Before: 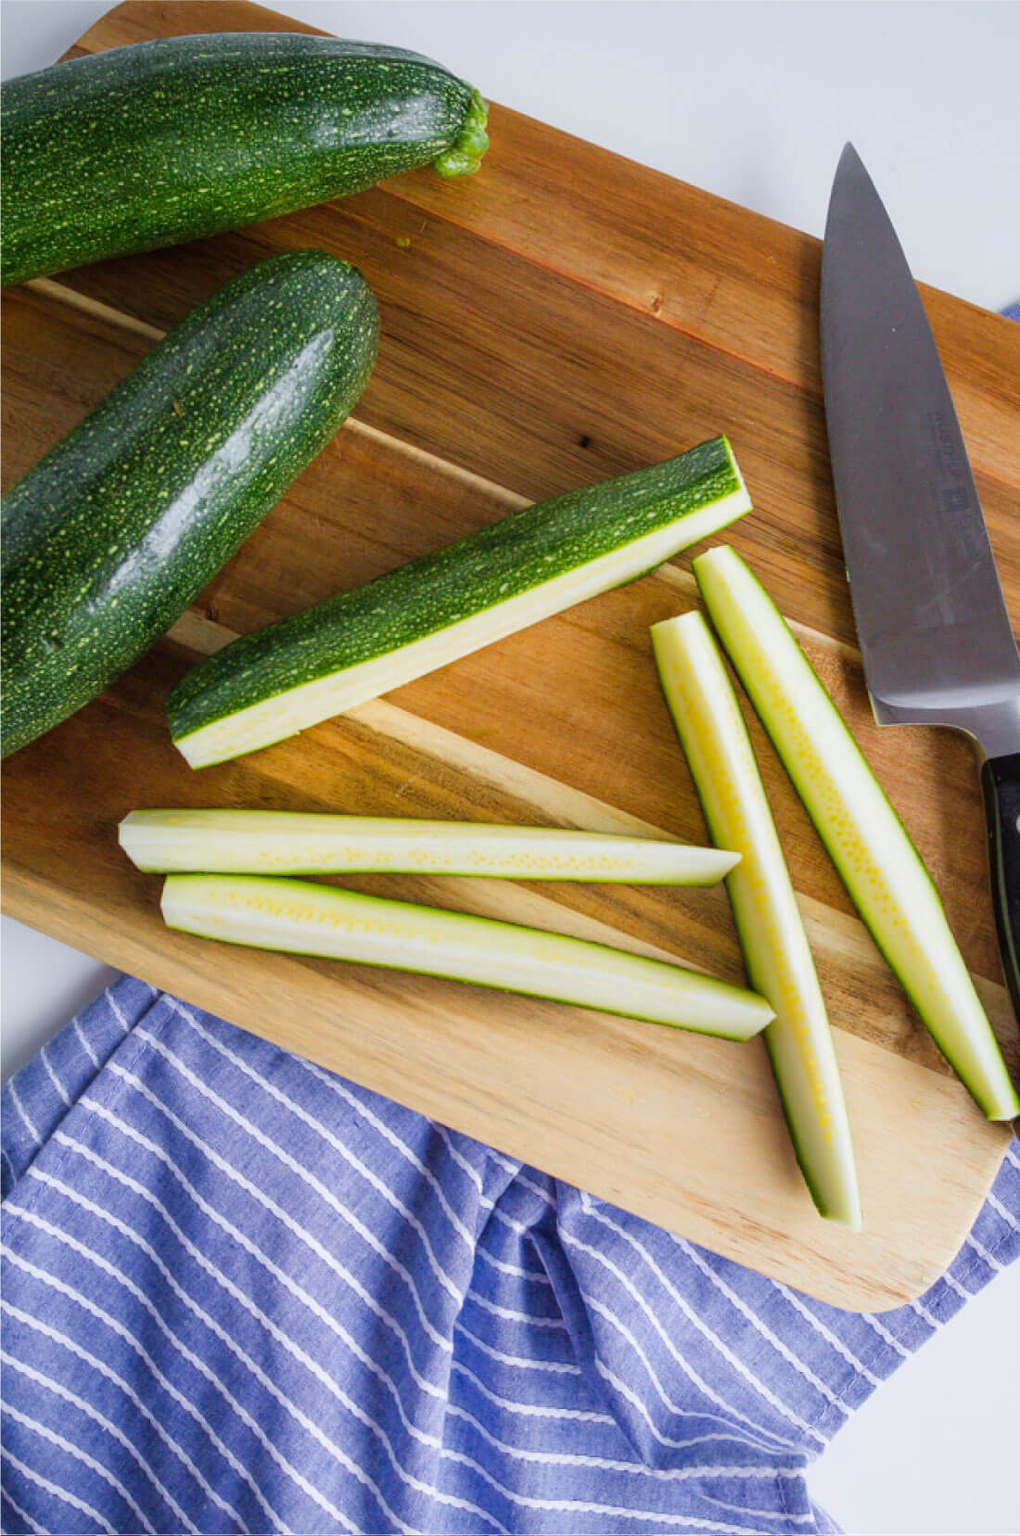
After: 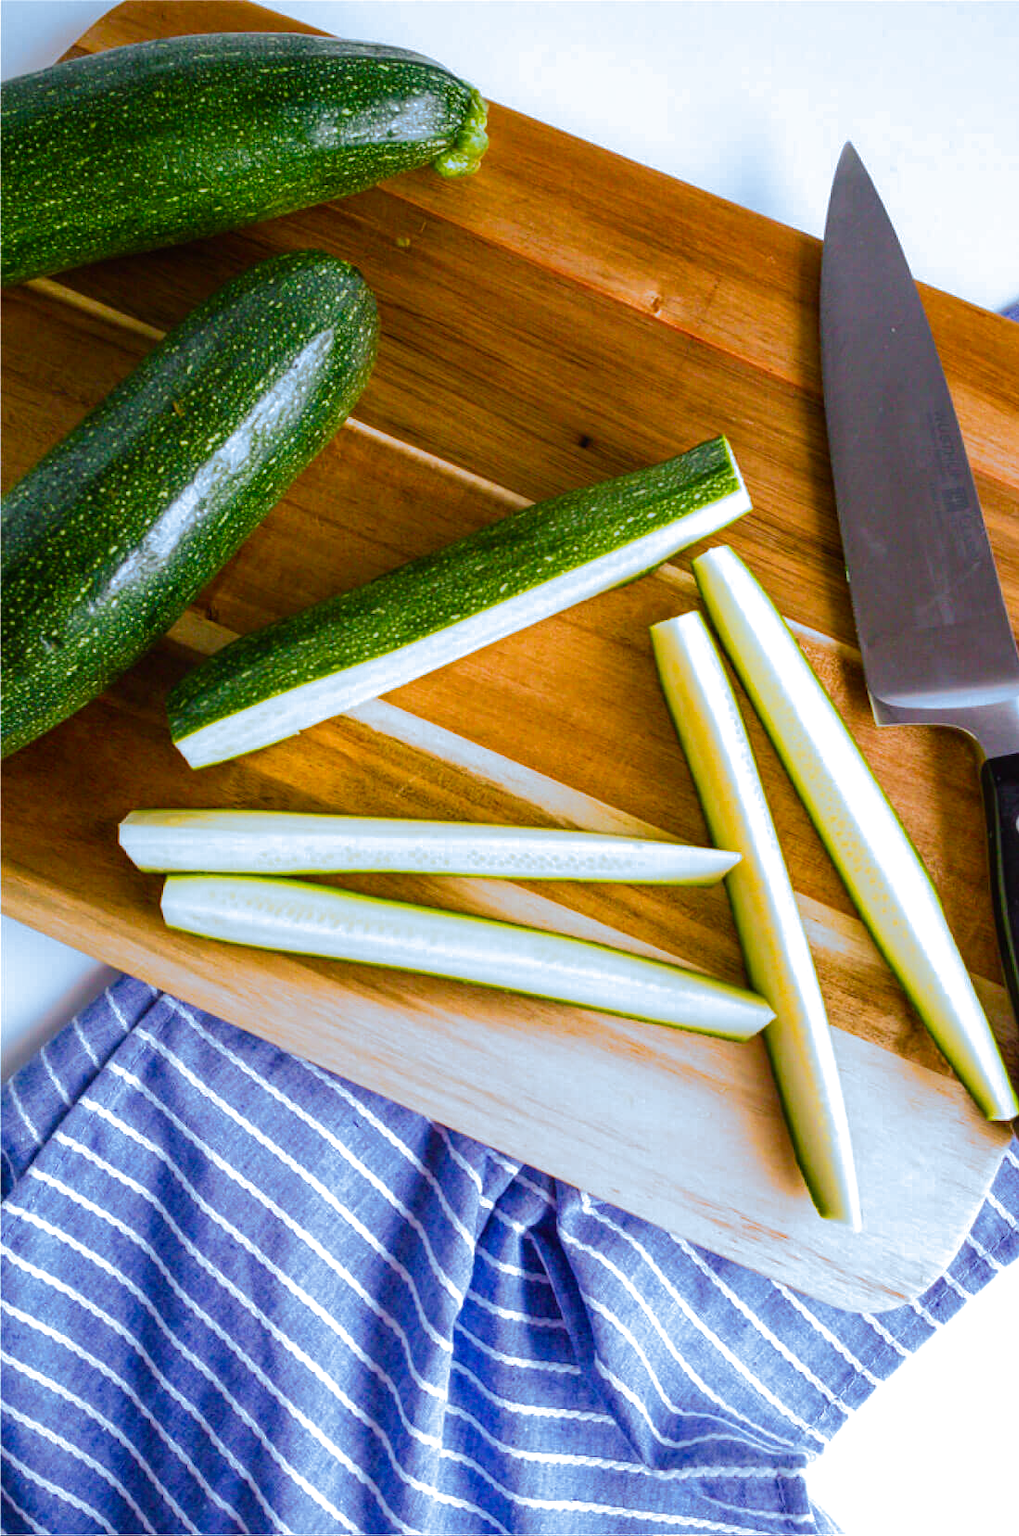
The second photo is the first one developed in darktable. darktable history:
split-toning: shadows › hue 351.18°, shadows › saturation 0.86, highlights › hue 218.82°, highlights › saturation 0.73, balance -19.167
color balance rgb: shadows lift › chroma 1%, shadows lift › hue 217.2°, power › hue 310.8°, highlights gain › chroma 2%, highlights gain › hue 44.4°, global offset › luminance 0.25%, global offset › hue 171.6°, perceptual saturation grading › global saturation 14.09%, perceptual saturation grading › highlights -30%, perceptual saturation grading › shadows 50.67%, global vibrance 25%, contrast 20%
